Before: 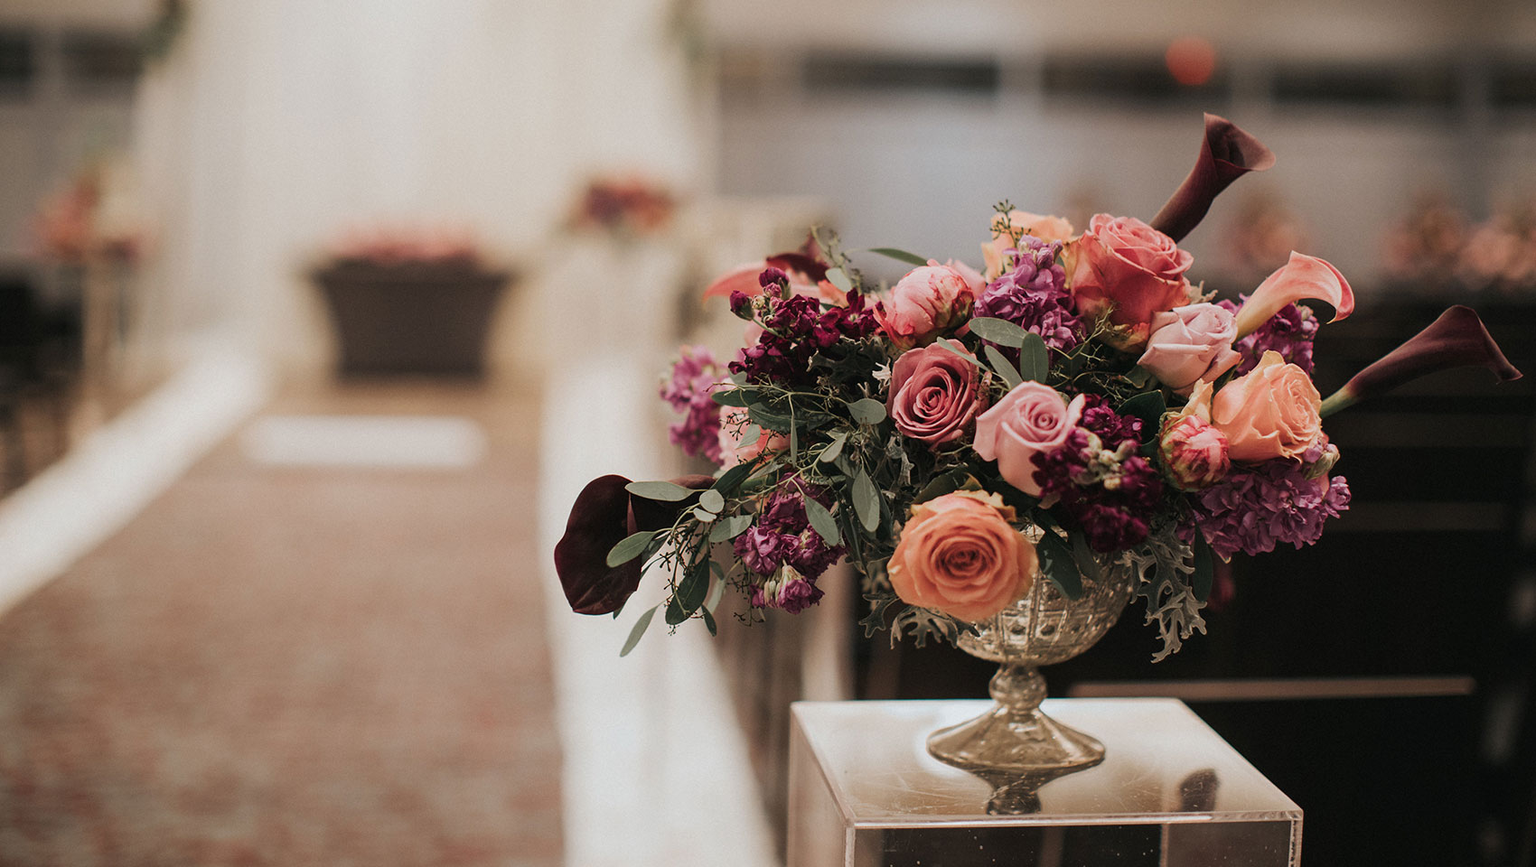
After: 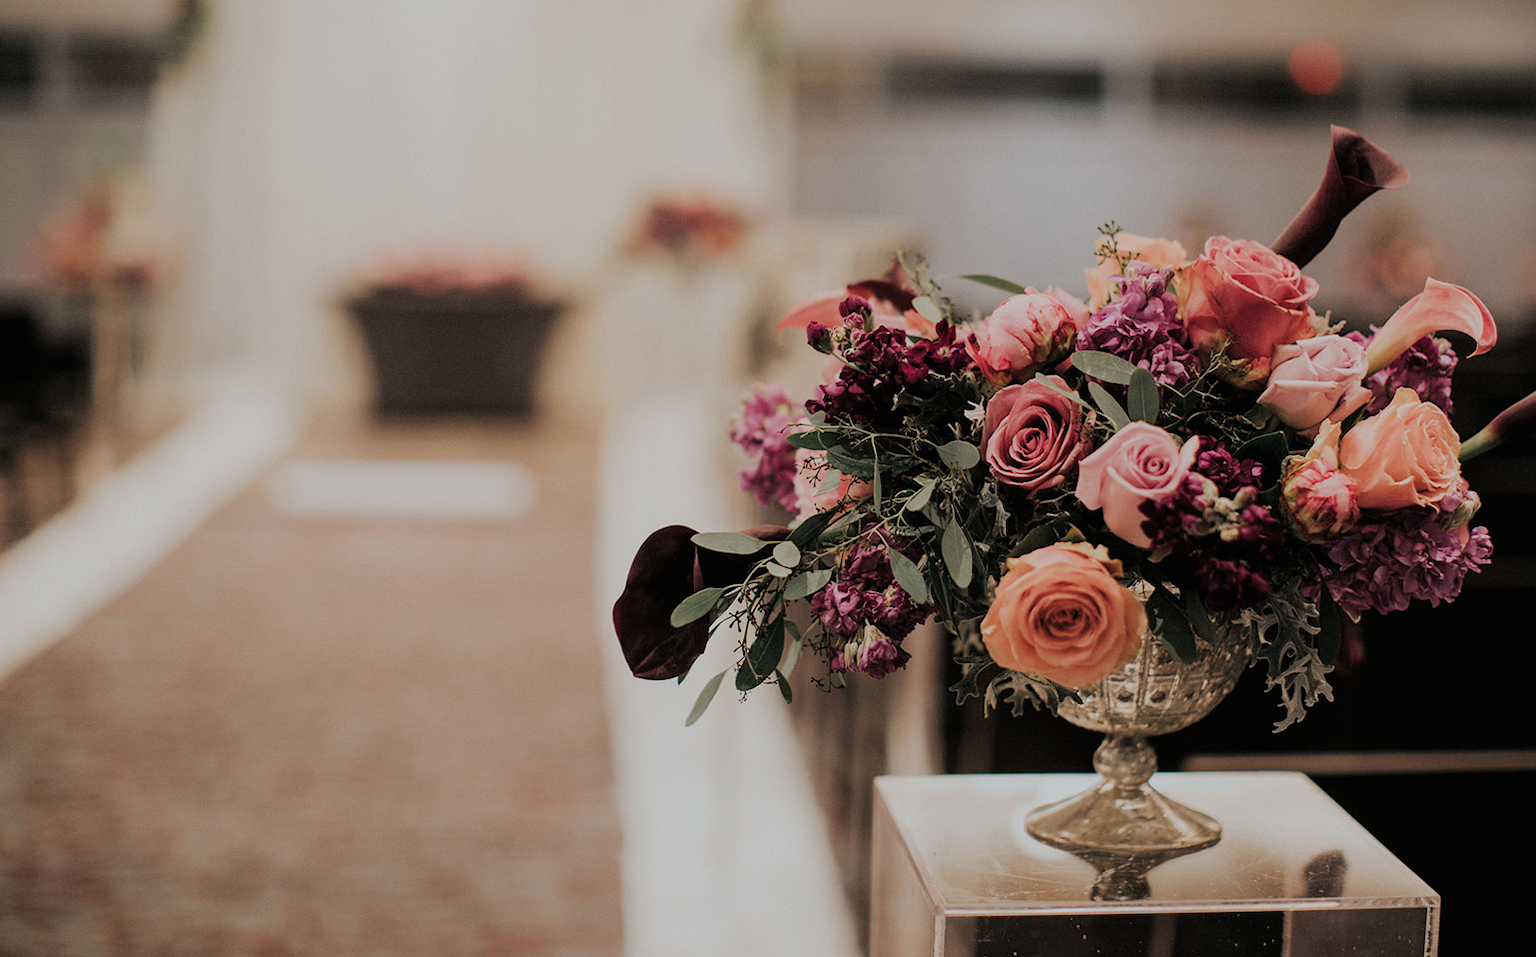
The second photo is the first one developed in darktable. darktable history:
crop: right 9.496%, bottom 0.021%
filmic rgb: black relative exposure -7.65 EV, white relative exposure 4.56 EV, threshold 5.98 EV, hardness 3.61, enable highlight reconstruction true
